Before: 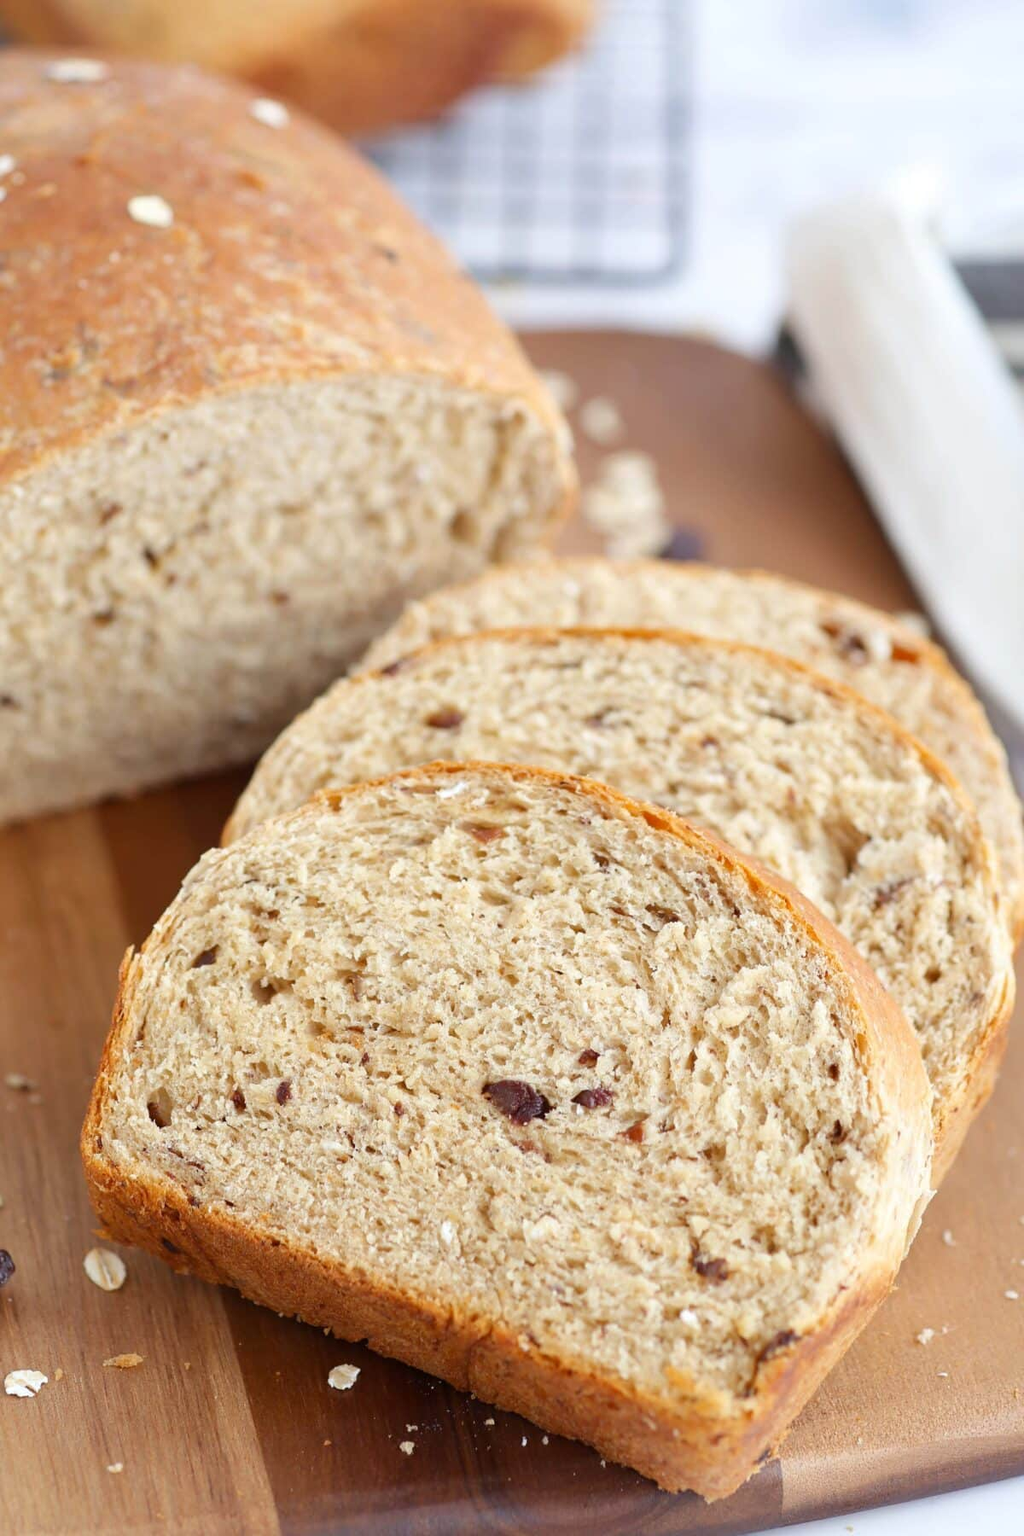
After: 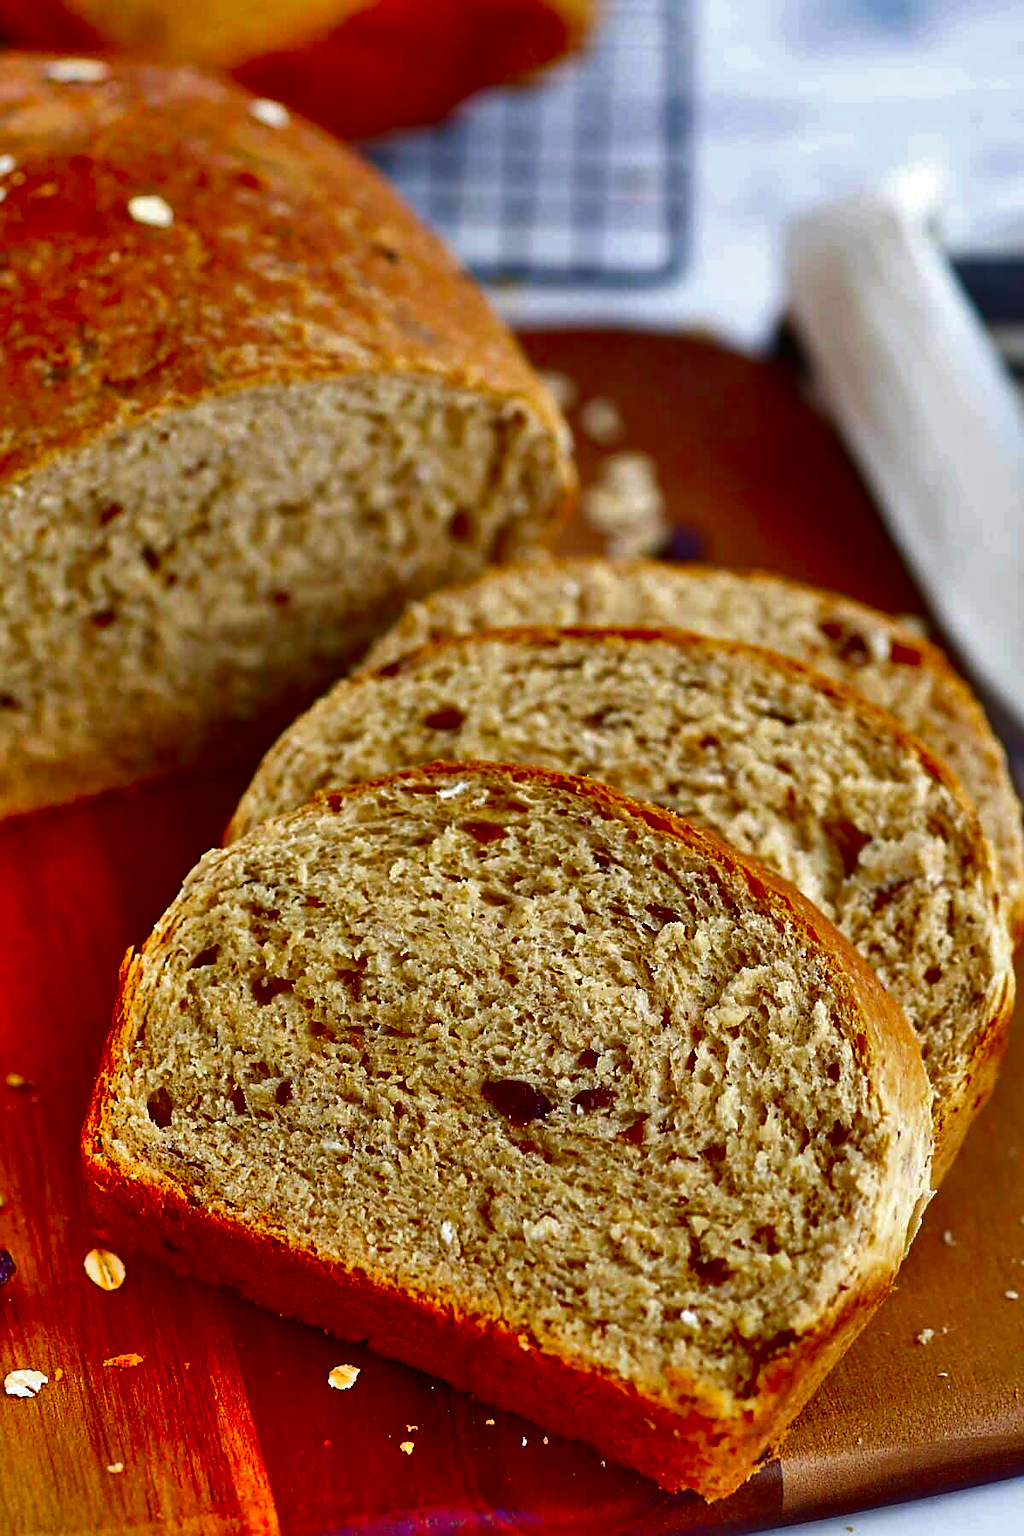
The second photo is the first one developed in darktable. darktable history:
contrast brightness saturation: brightness -1, saturation 1
shadows and highlights: shadows 75, highlights -25, soften with gaussian
sharpen: on, module defaults
